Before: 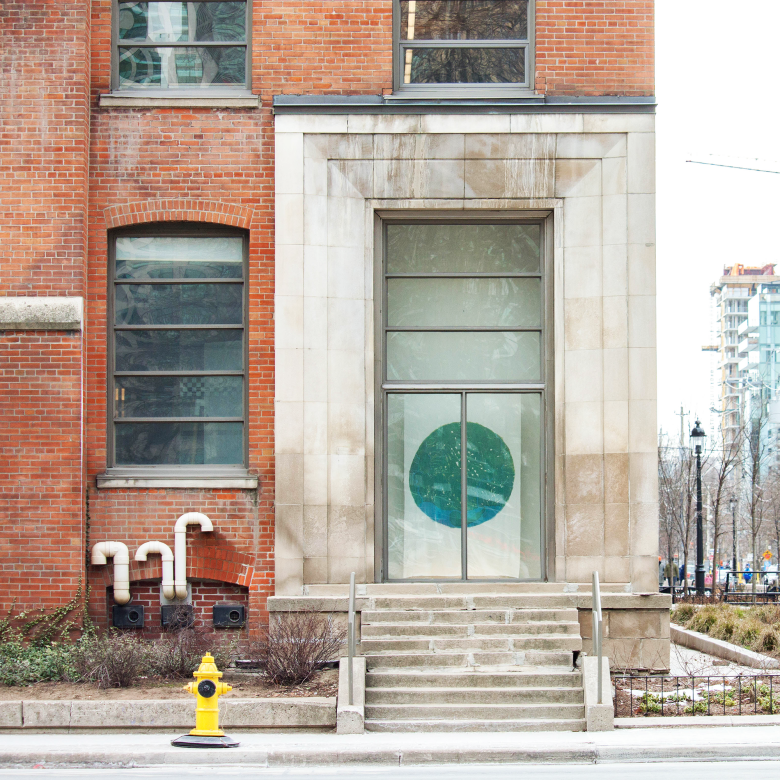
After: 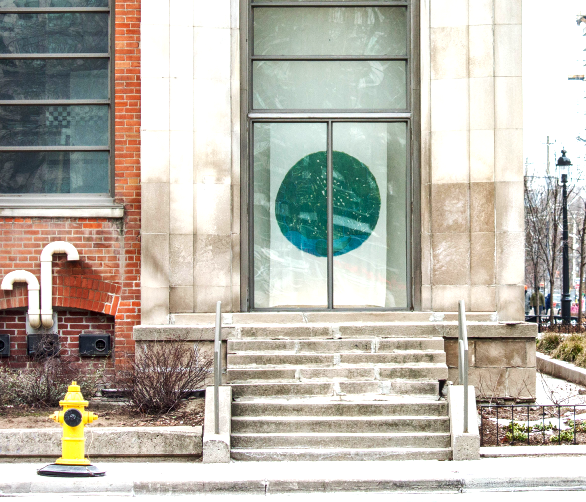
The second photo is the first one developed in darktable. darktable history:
crop and rotate: left 17.229%, top 34.76%, right 7.576%, bottom 0.862%
tone equalizer: -8 EV -0.444 EV, -7 EV -0.393 EV, -6 EV -0.373 EV, -5 EV -0.237 EV, -3 EV 0.252 EV, -2 EV 0.329 EV, -1 EV 0.409 EV, +0 EV 0.388 EV, edges refinement/feathering 500, mask exposure compensation -1.57 EV, preserve details no
local contrast: on, module defaults
shadows and highlights: shadows 20.8, highlights -36.2, soften with gaussian
